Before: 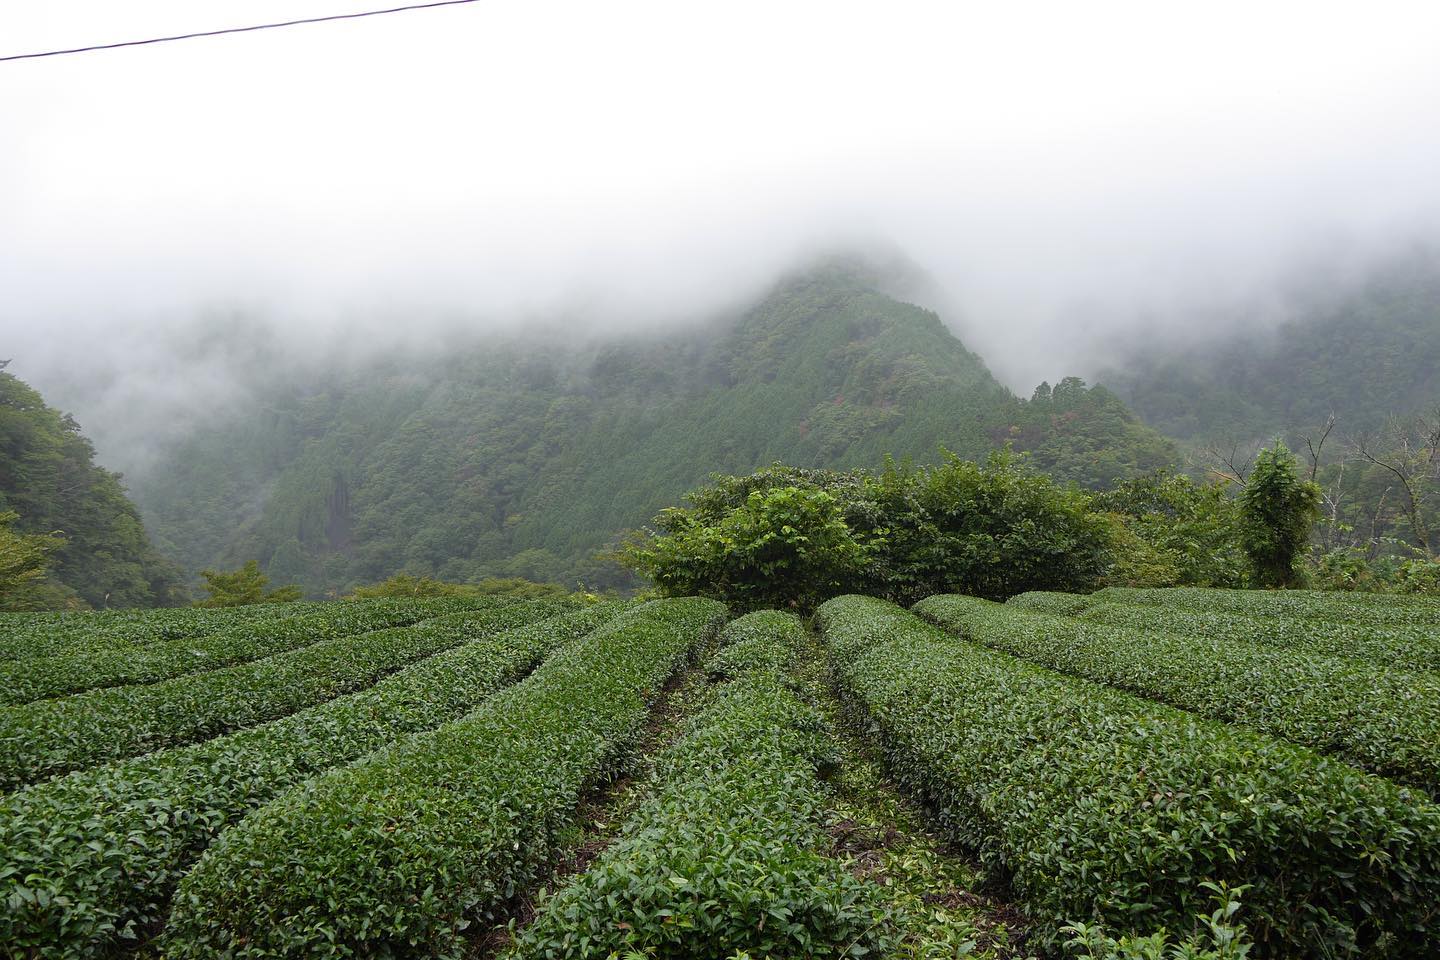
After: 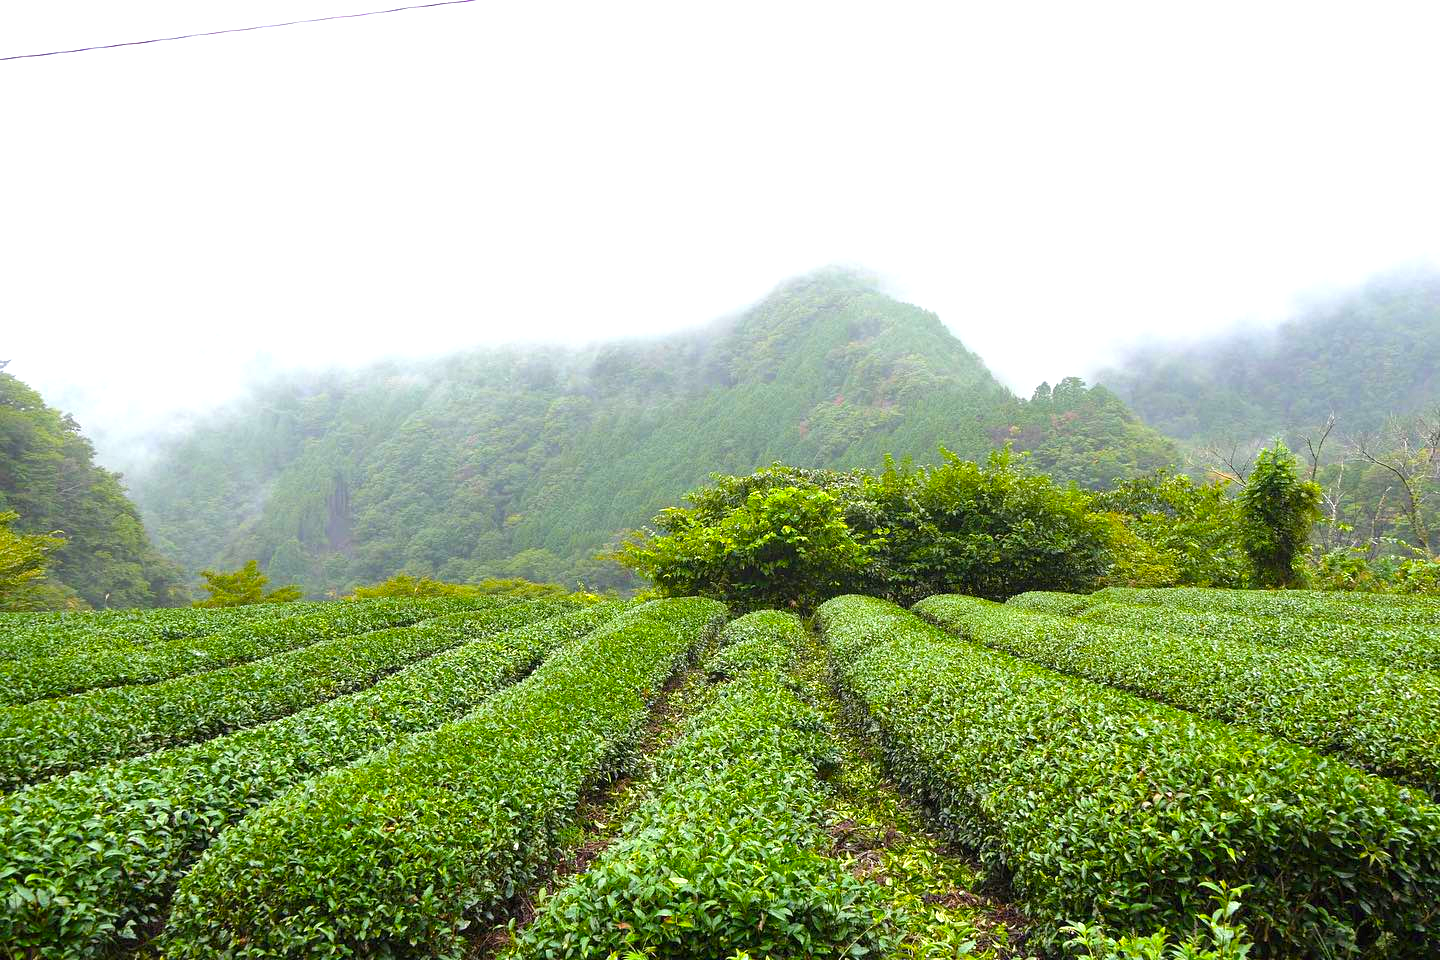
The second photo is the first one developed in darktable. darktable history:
exposure: exposure 1.25 EV, compensate exposure bias true, compensate highlight preservation false
haze removal: compatibility mode true, adaptive false
color balance rgb: linear chroma grading › global chroma 15%, perceptual saturation grading › global saturation 30%
